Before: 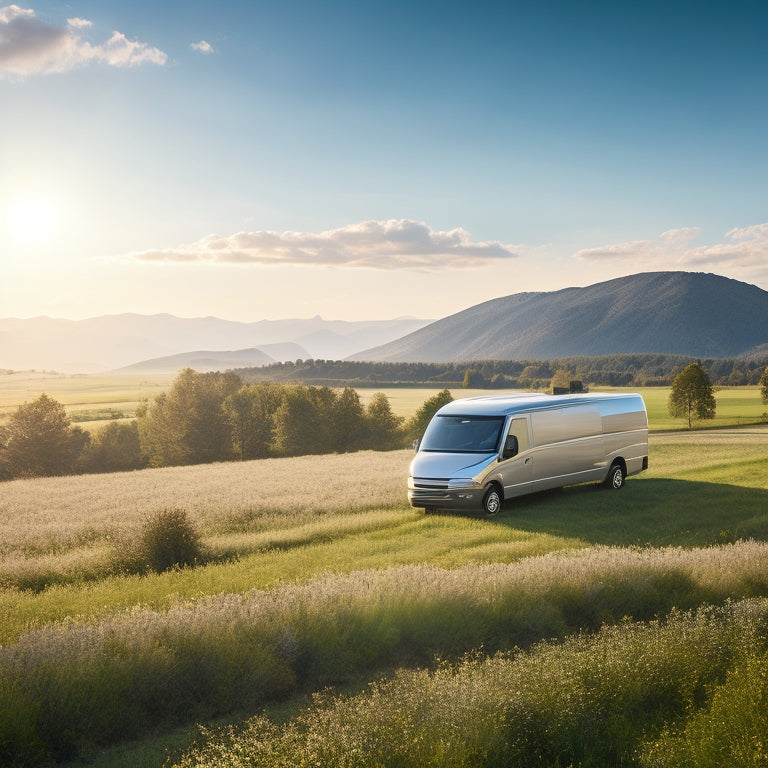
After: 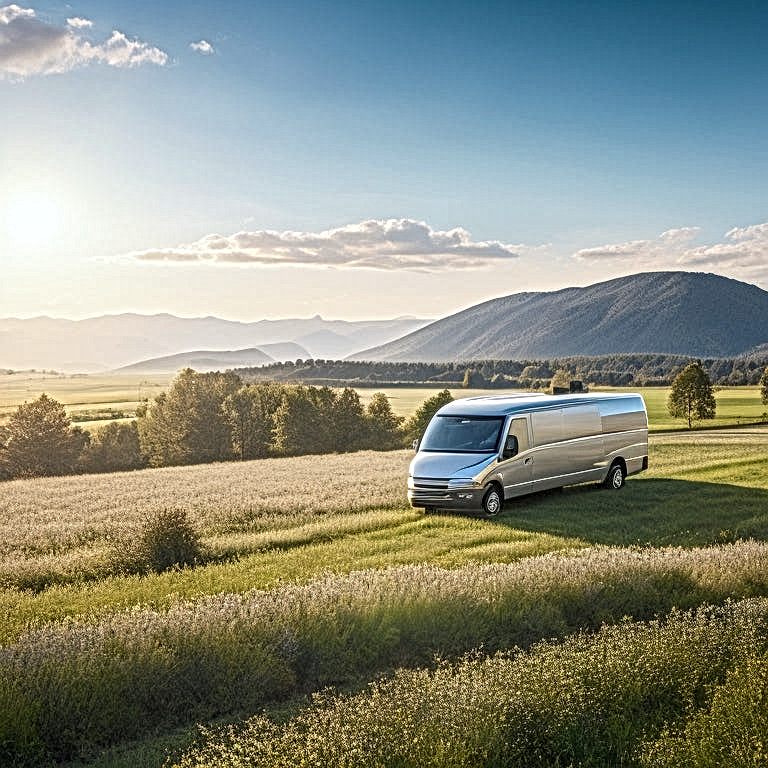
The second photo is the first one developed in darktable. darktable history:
white balance: red 0.982, blue 1.018
local contrast: mode bilateral grid, contrast 20, coarseness 3, detail 300%, midtone range 0.2
